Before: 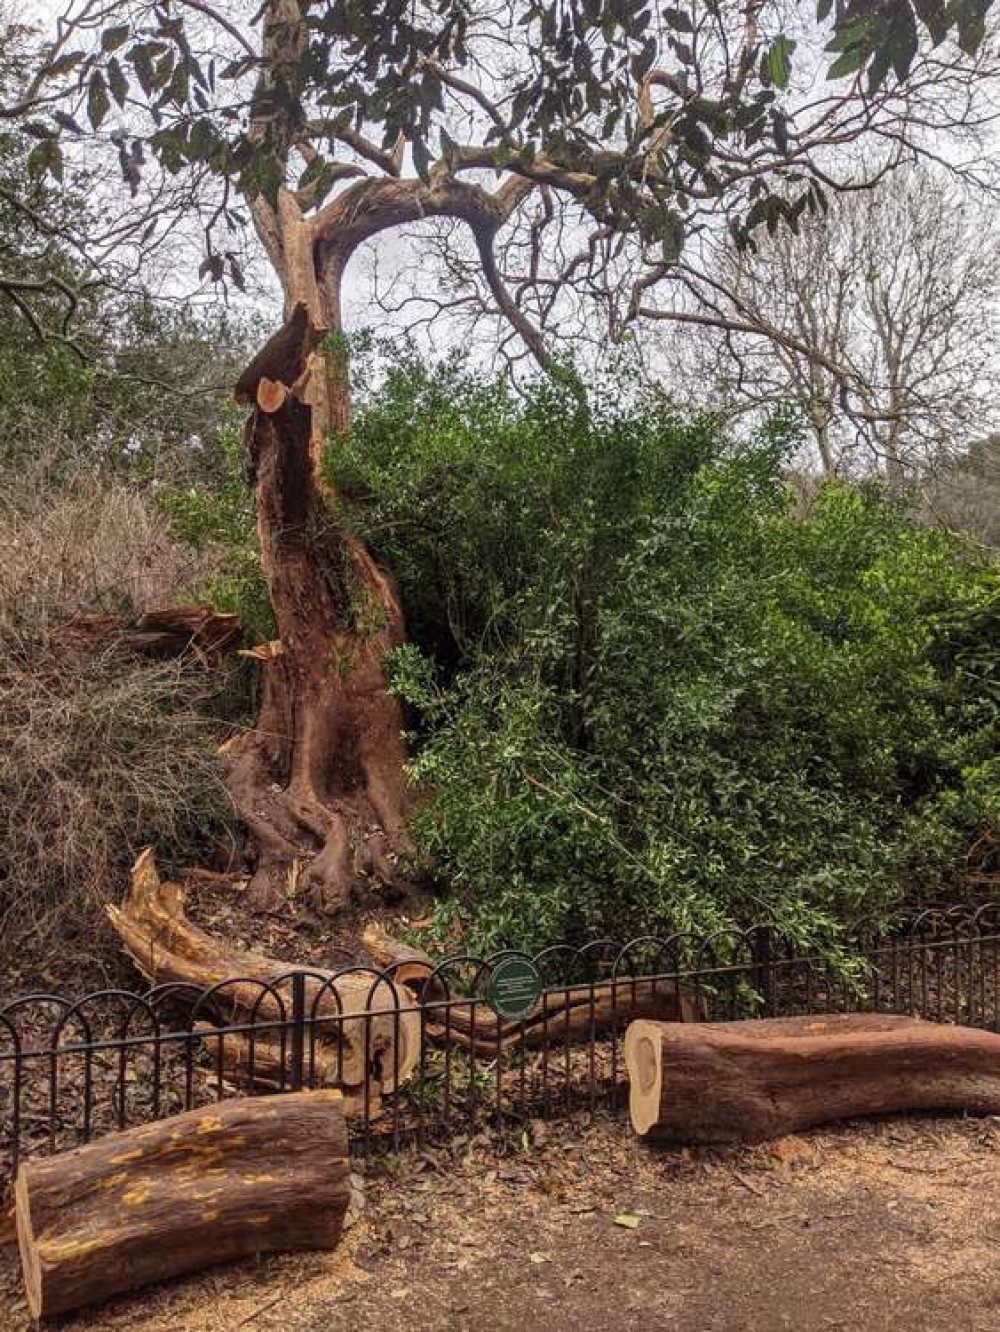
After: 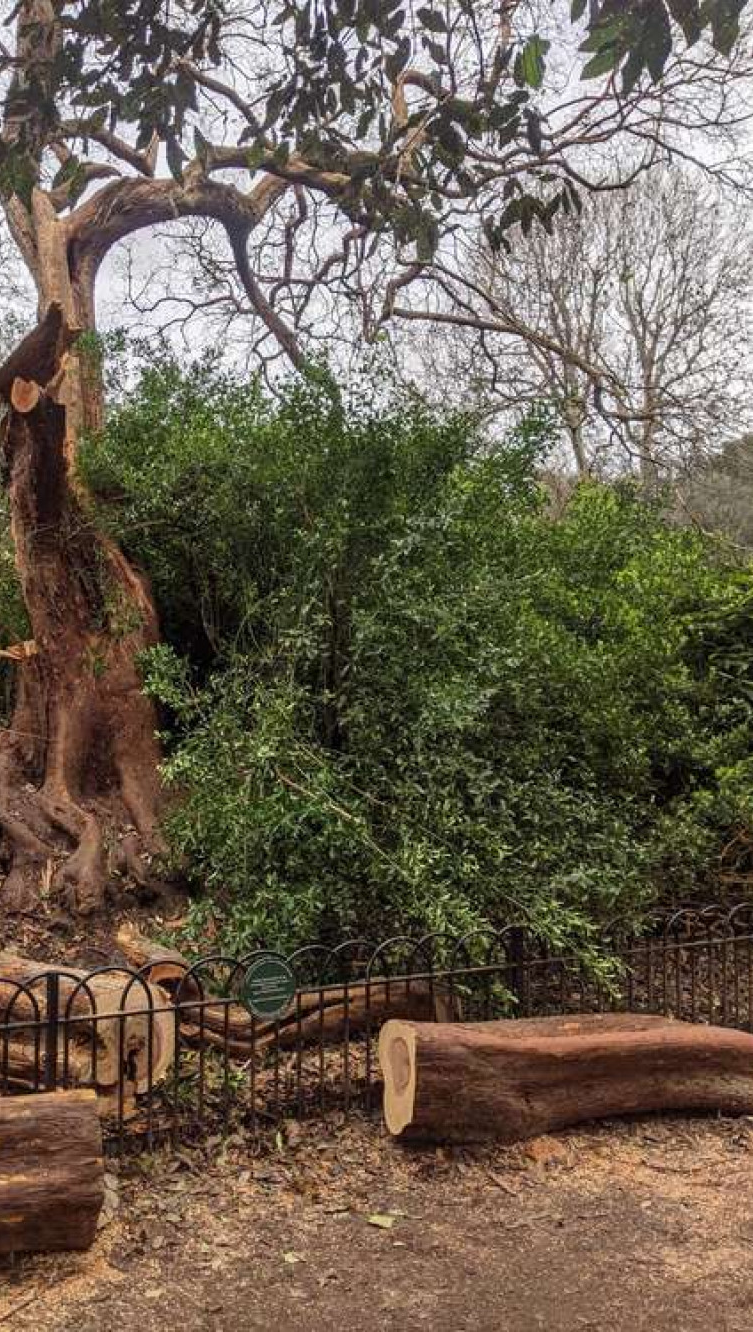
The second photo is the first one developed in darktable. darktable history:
crop and rotate: left 24.602%
